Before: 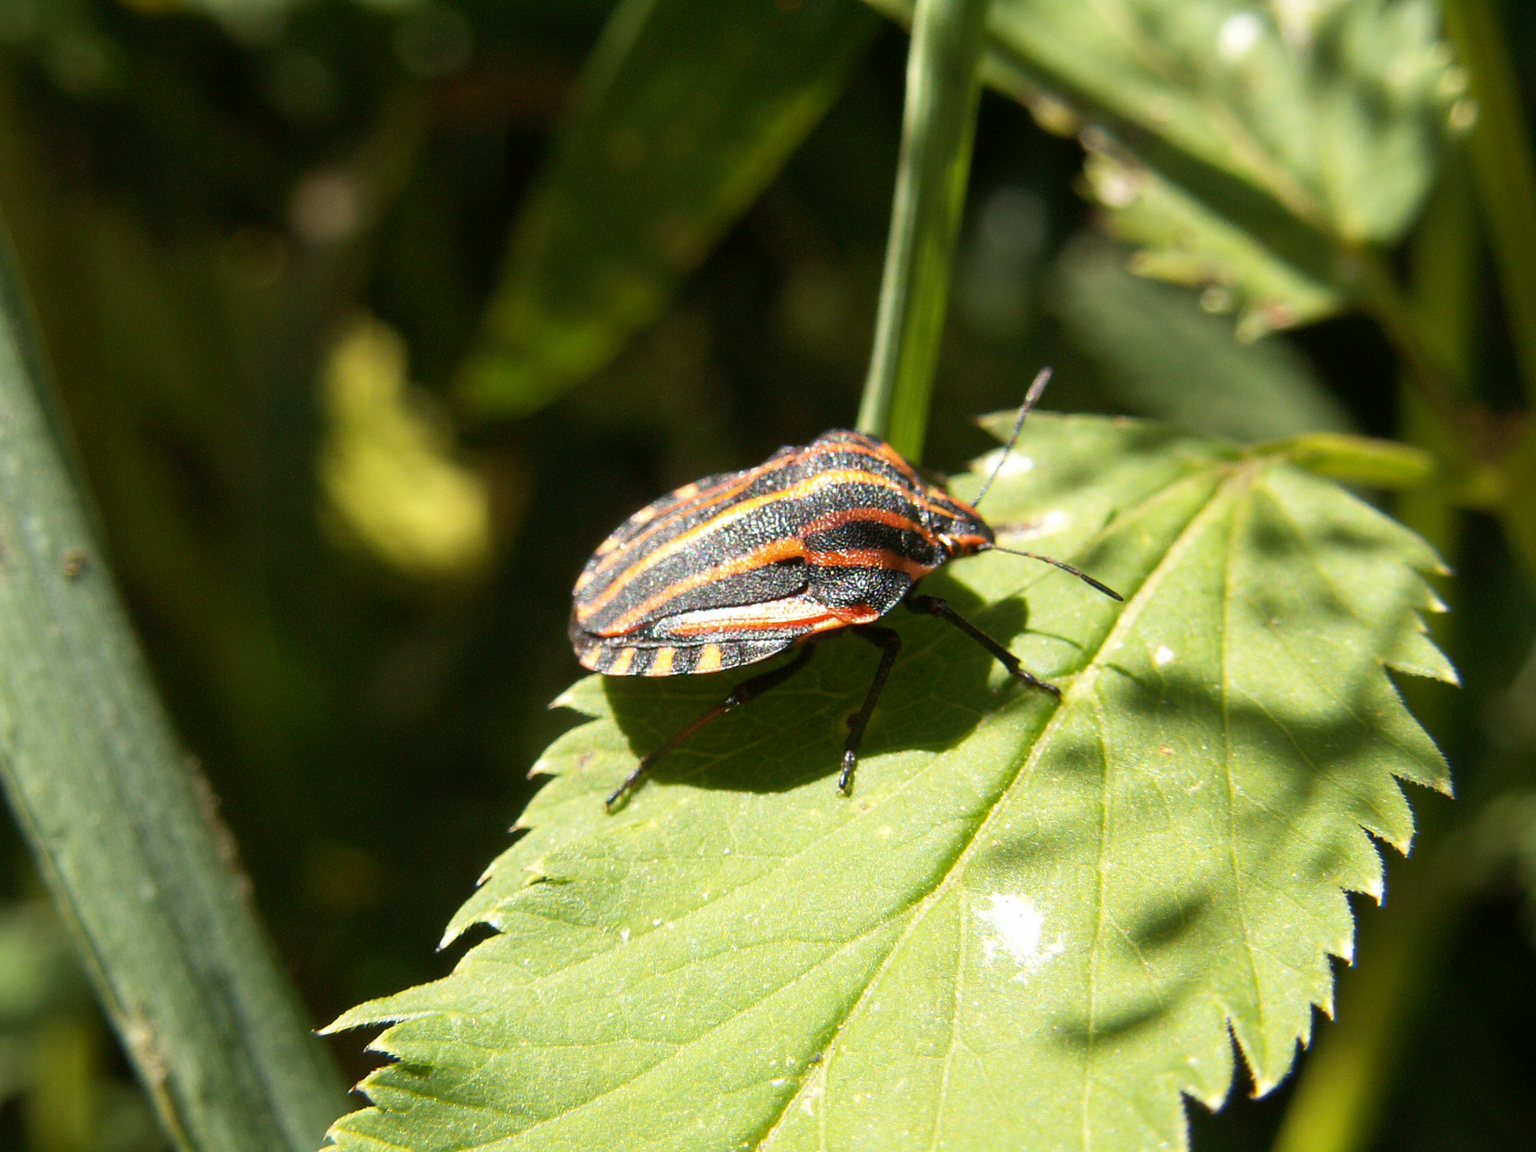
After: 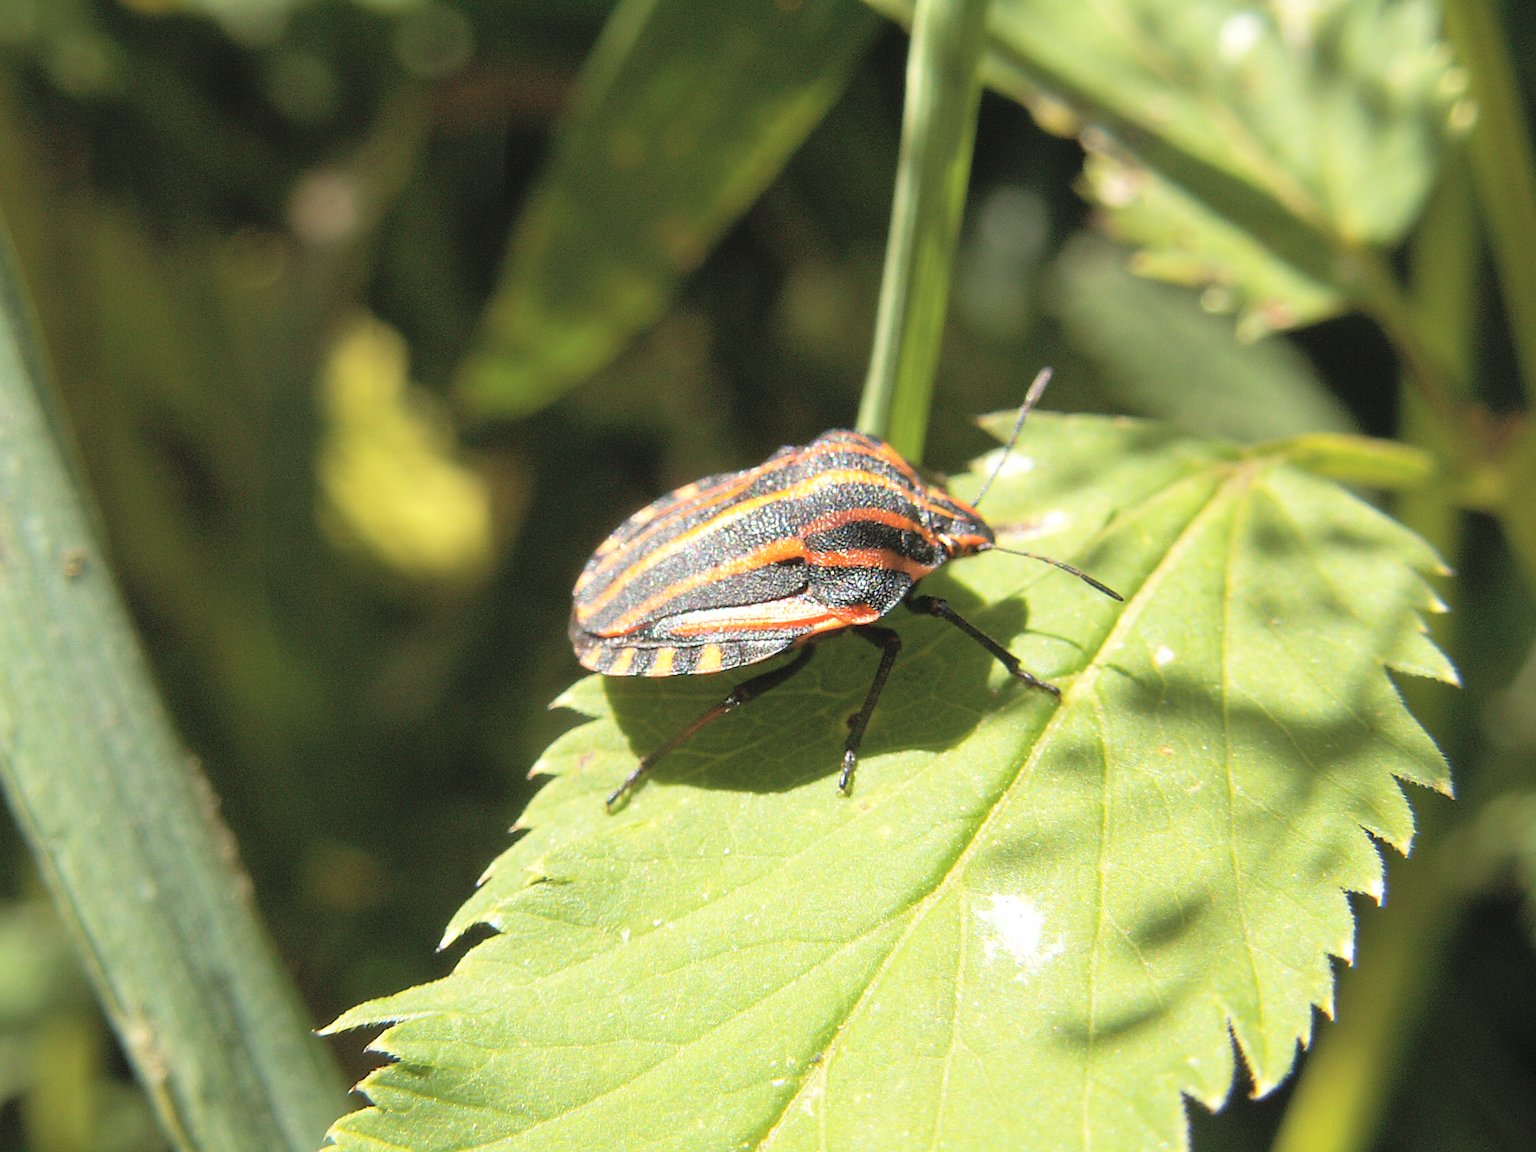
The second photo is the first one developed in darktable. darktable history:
contrast brightness saturation: brightness 0.287
sharpen: amount 0.202
